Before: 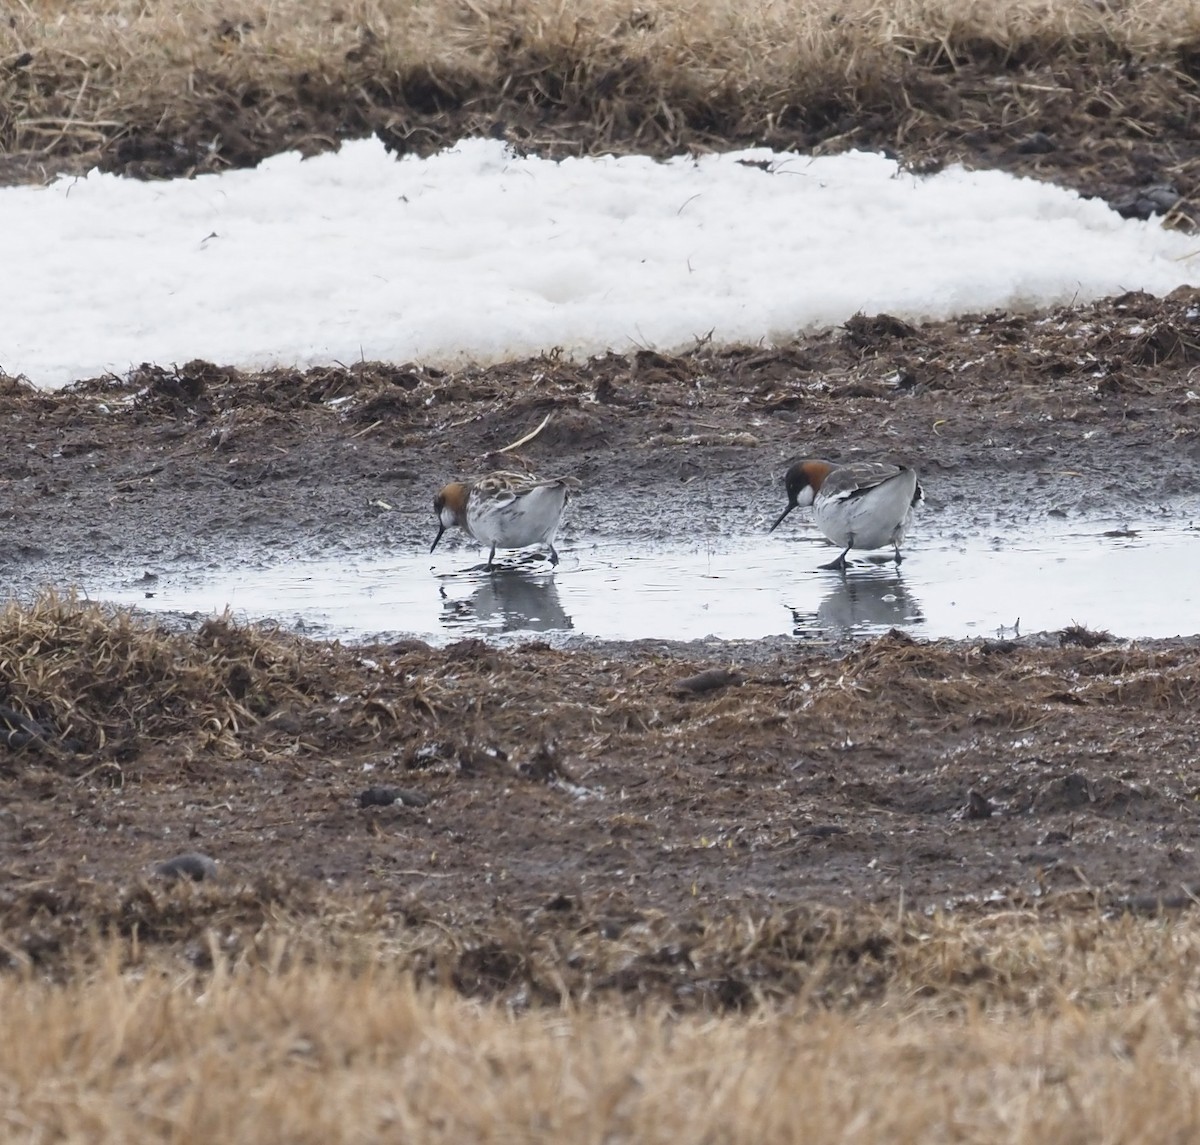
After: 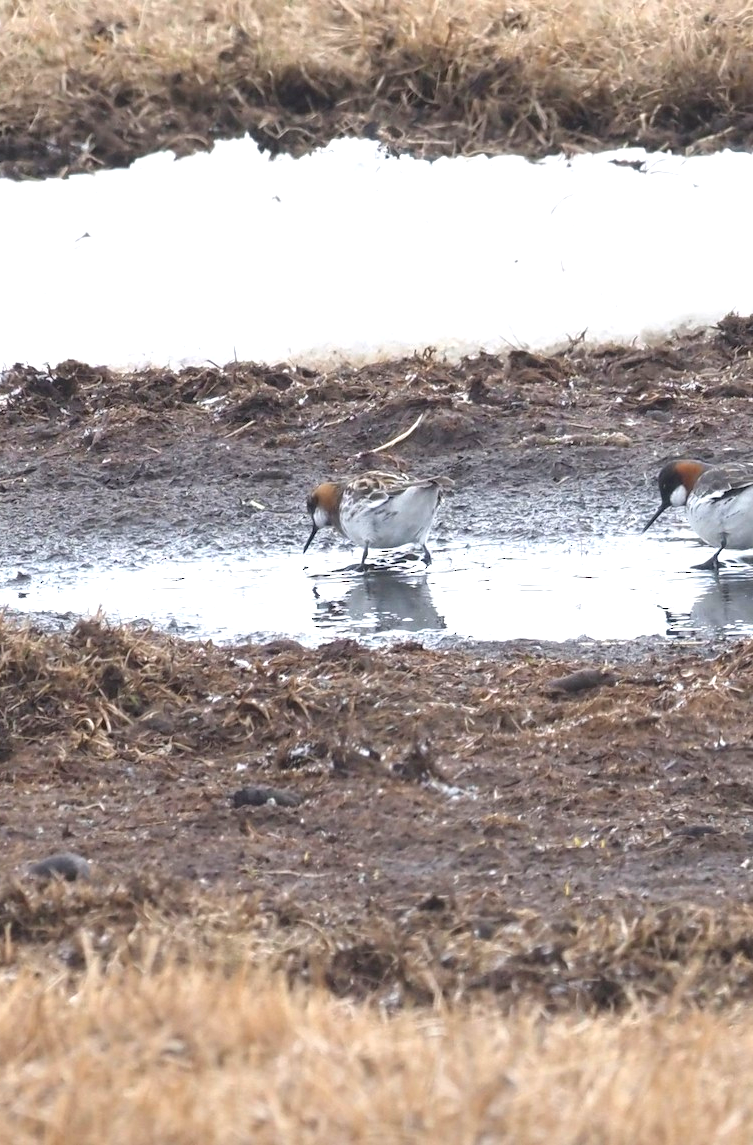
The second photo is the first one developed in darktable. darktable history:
exposure: black level correction 0, exposure 0.7 EV, compensate exposure bias true, compensate highlight preservation false
crop: left 10.644%, right 26.528%
